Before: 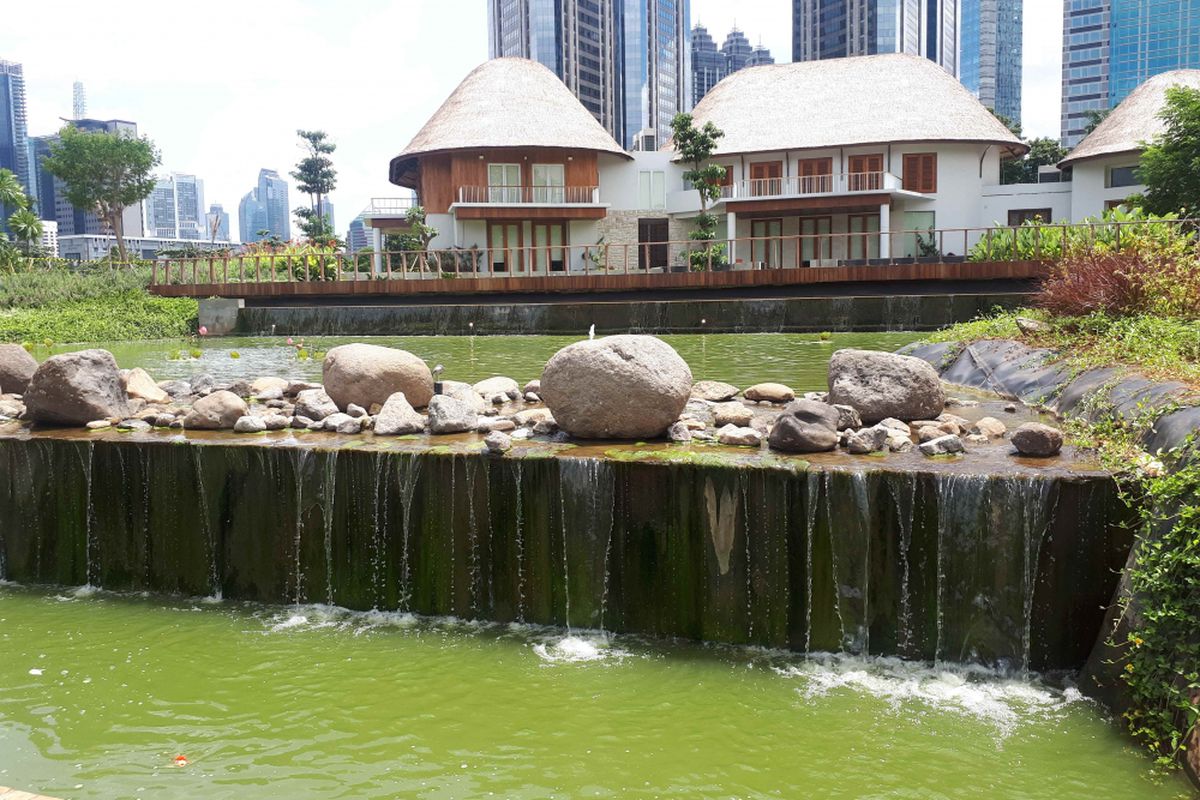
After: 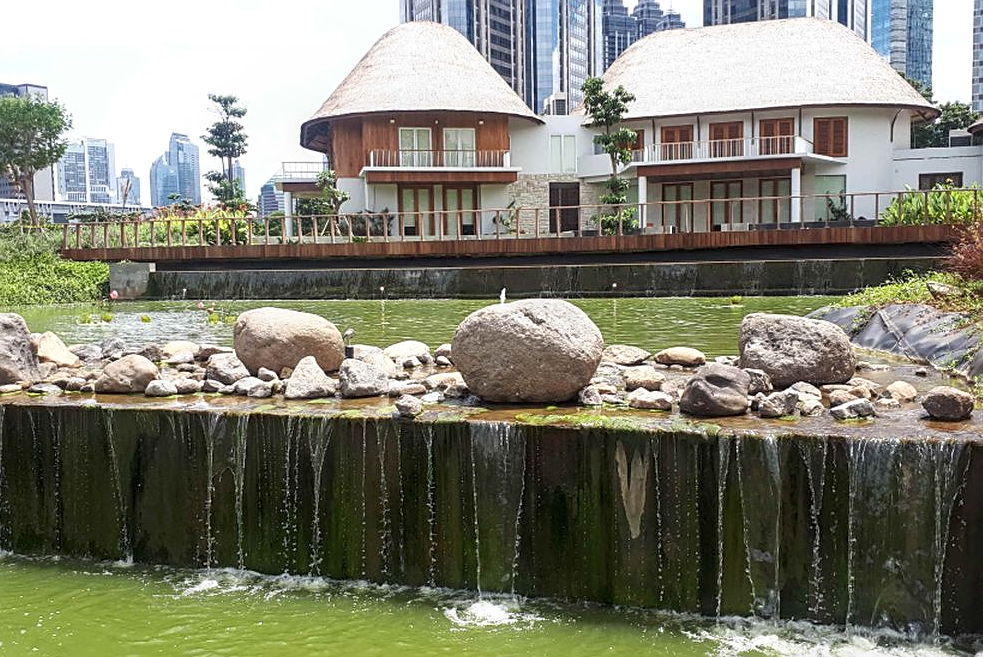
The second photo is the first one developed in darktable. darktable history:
sharpen: on, module defaults
crop and rotate: left 7.437%, top 4.622%, right 10.612%, bottom 13.131%
local contrast: on, module defaults
shadows and highlights: shadows -0.375, highlights 39.92
